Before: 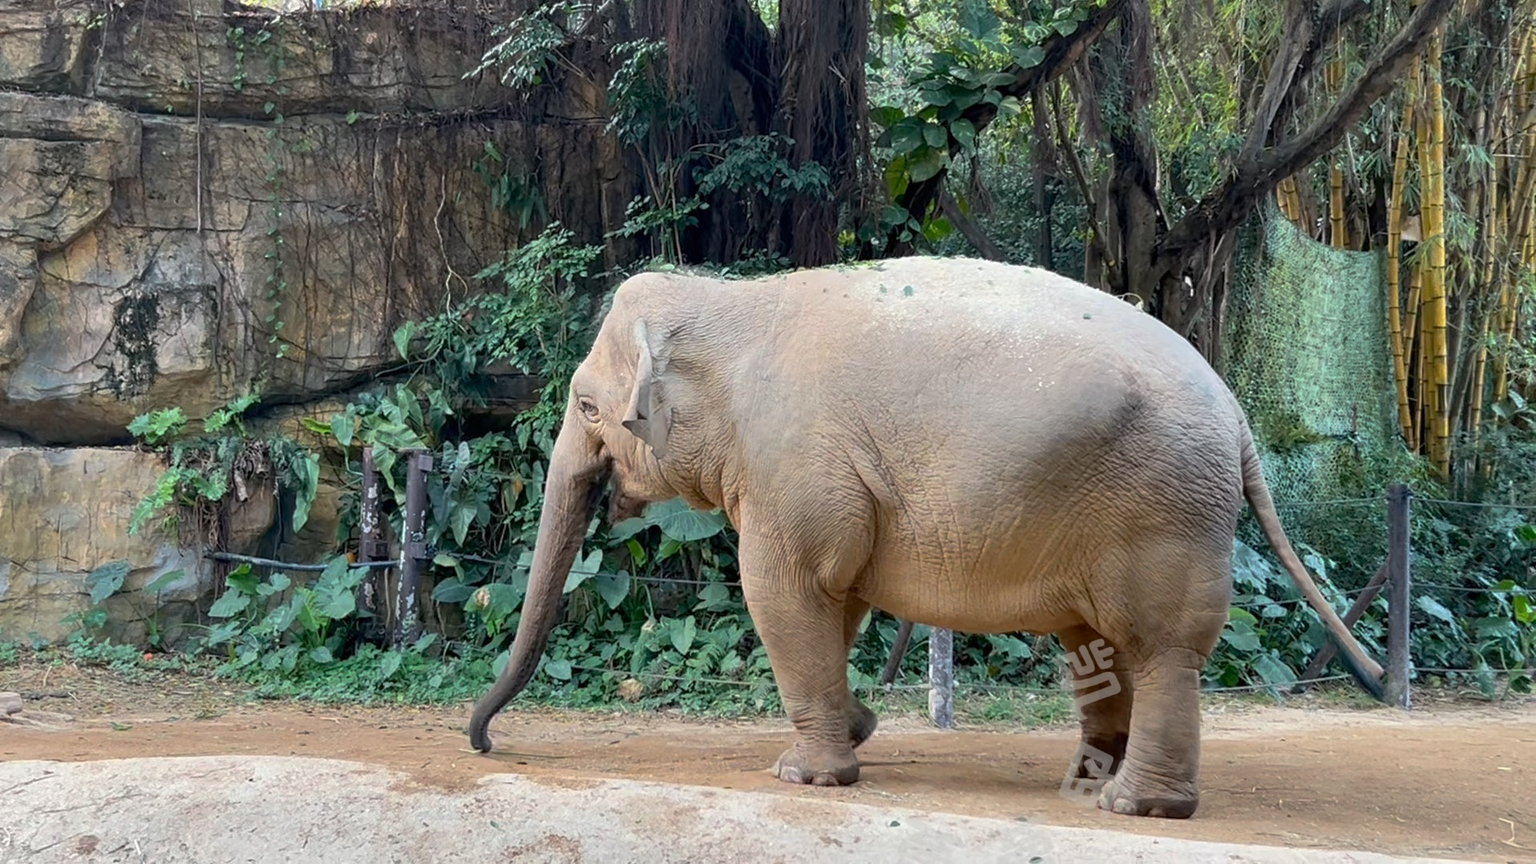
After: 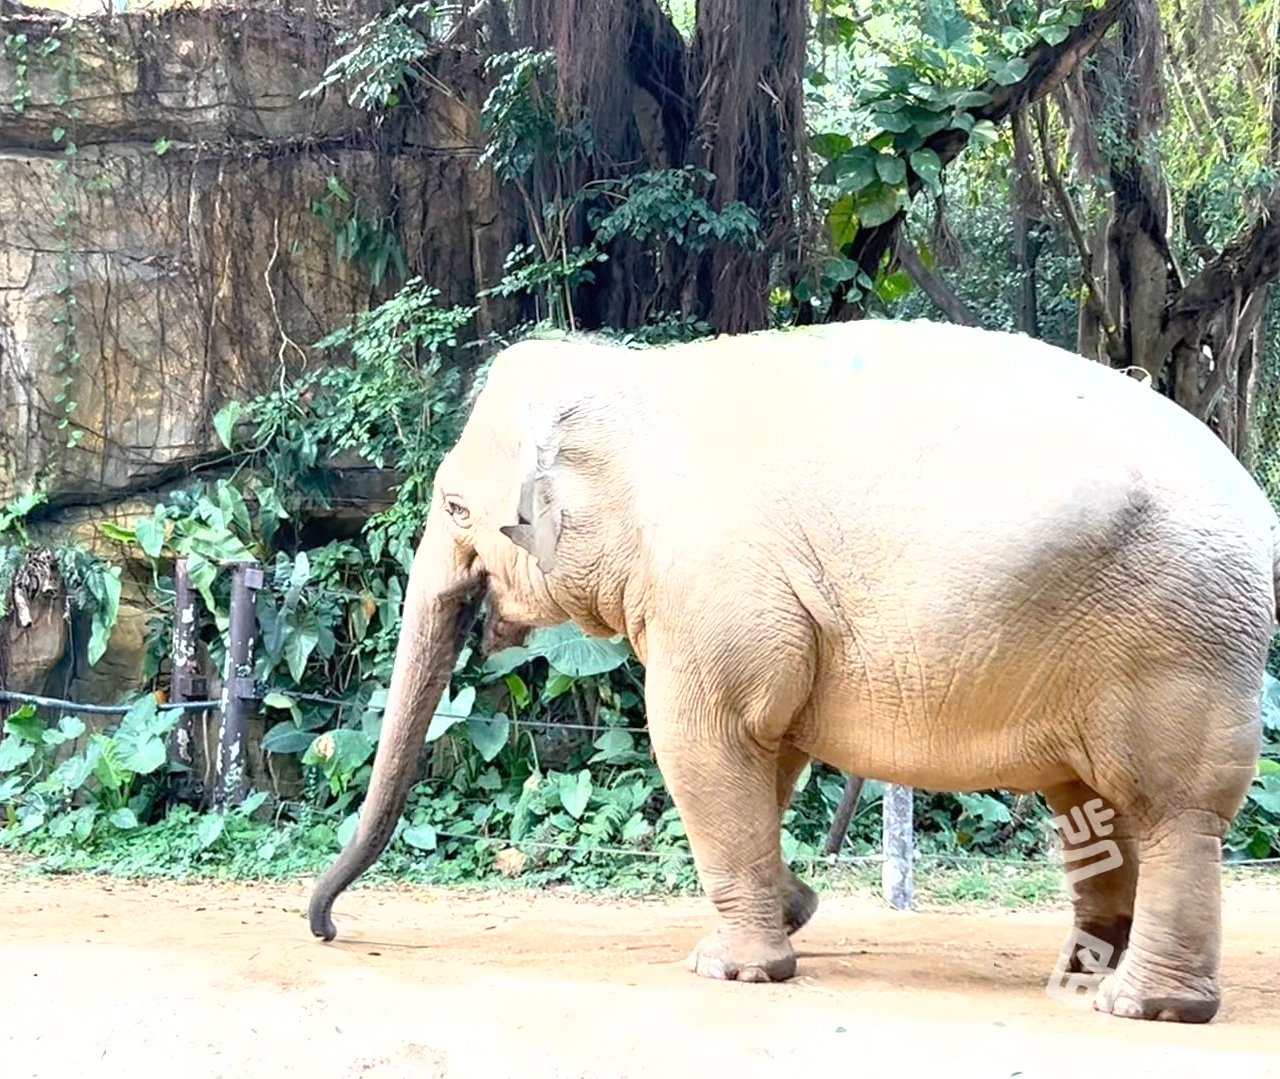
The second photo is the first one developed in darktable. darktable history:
shadows and highlights: shadows -0.661, highlights 39.44
exposure: black level correction 0, exposure 1.327 EV, compensate highlight preservation false
crop and rotate: left 14.501%, right 18.789%
